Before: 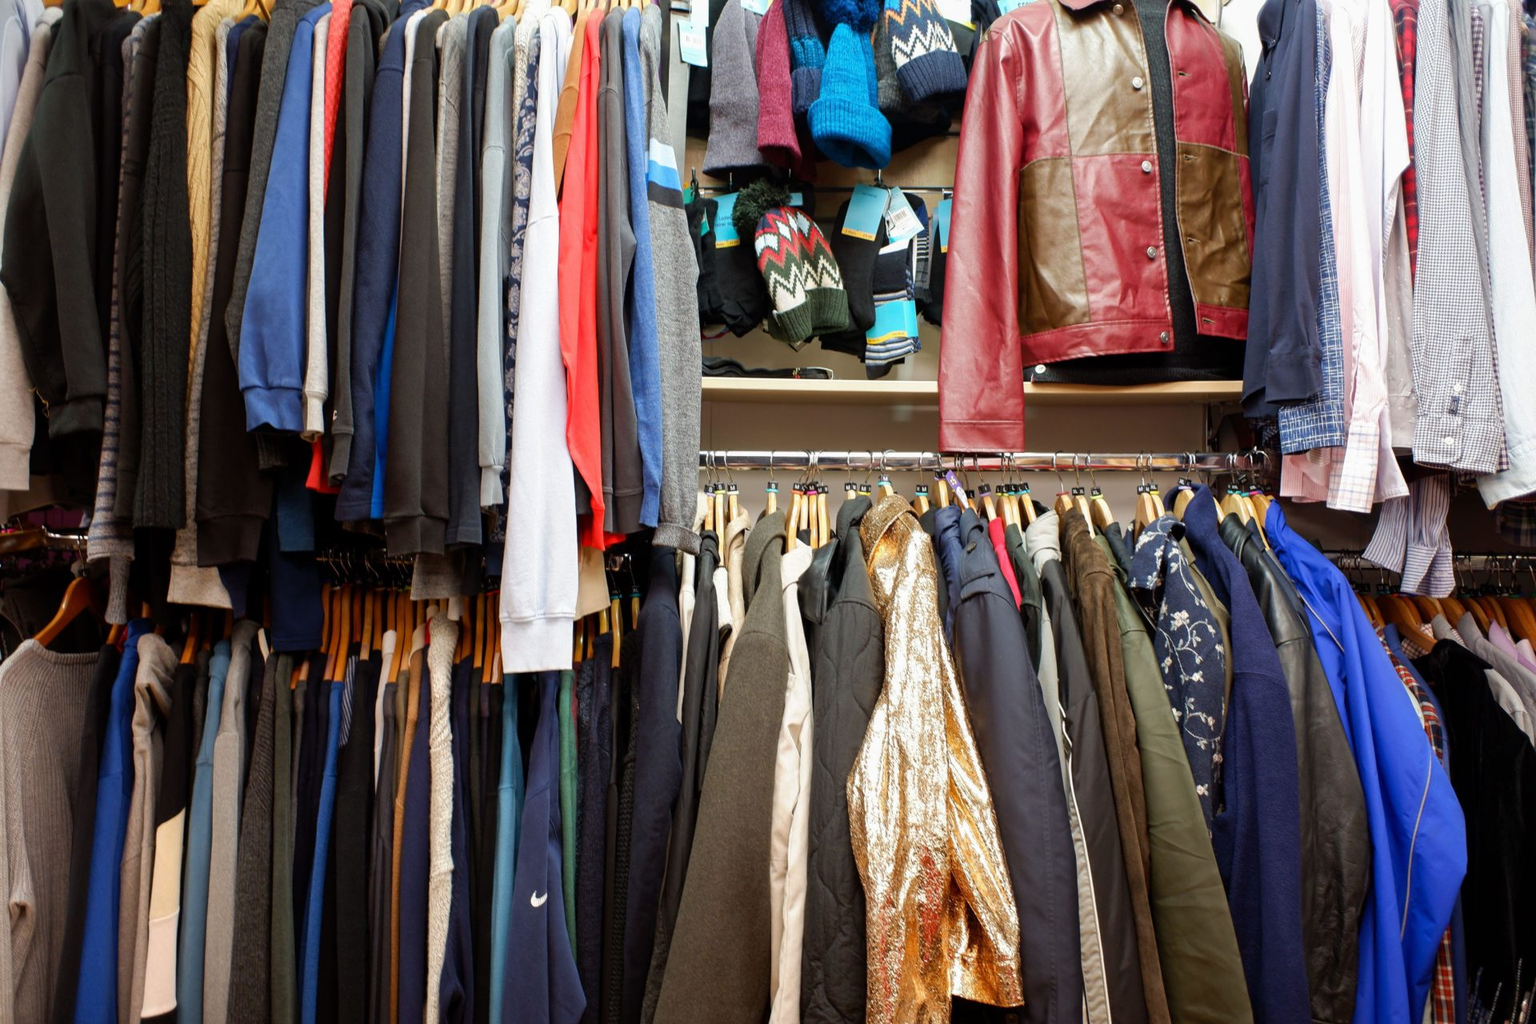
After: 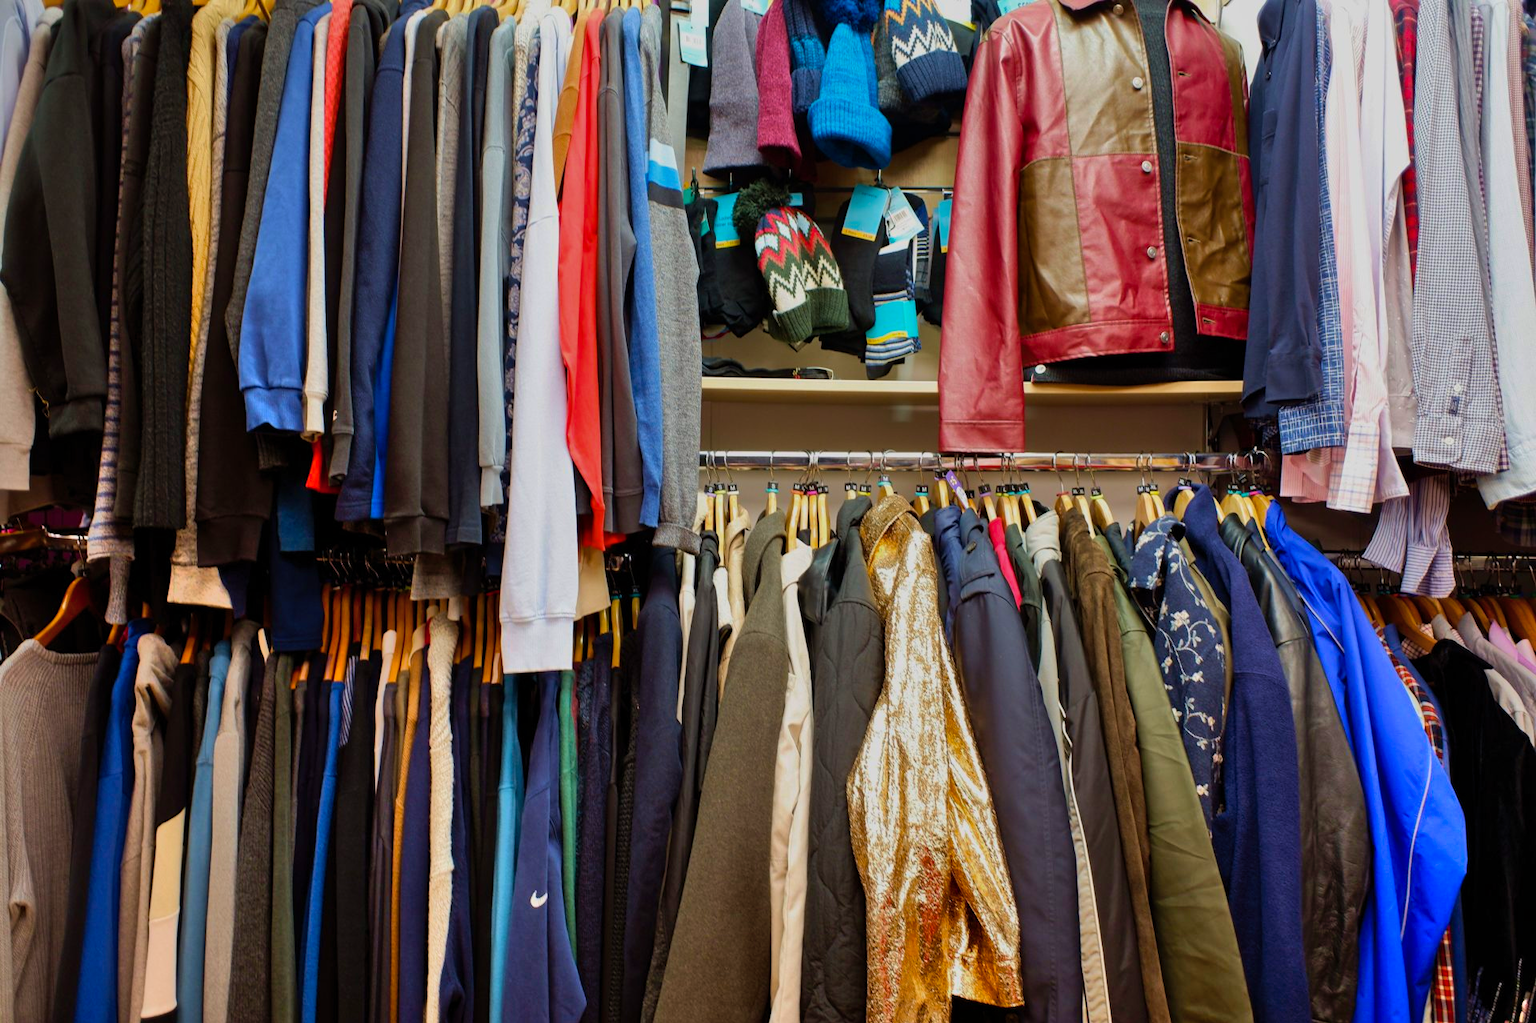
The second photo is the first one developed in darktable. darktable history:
shadows and highlights: low approximation 0.01, soften with gaussian
crop: bottom 0.071%
color zones: curves: ch0 [(0.25, 0.5) (0.428, 0.473) (0.75, 0.5)]; ch1 [(0.243, 0.479) (0.398, 0.452) (0.75, 0.5)]
color balance rgb: perceptual saturation grading › global saturation 25%, global vibrance 20%
exposure: exposure -0.492 EV, compensate highlight preservation false
velvia: on, module defaults
